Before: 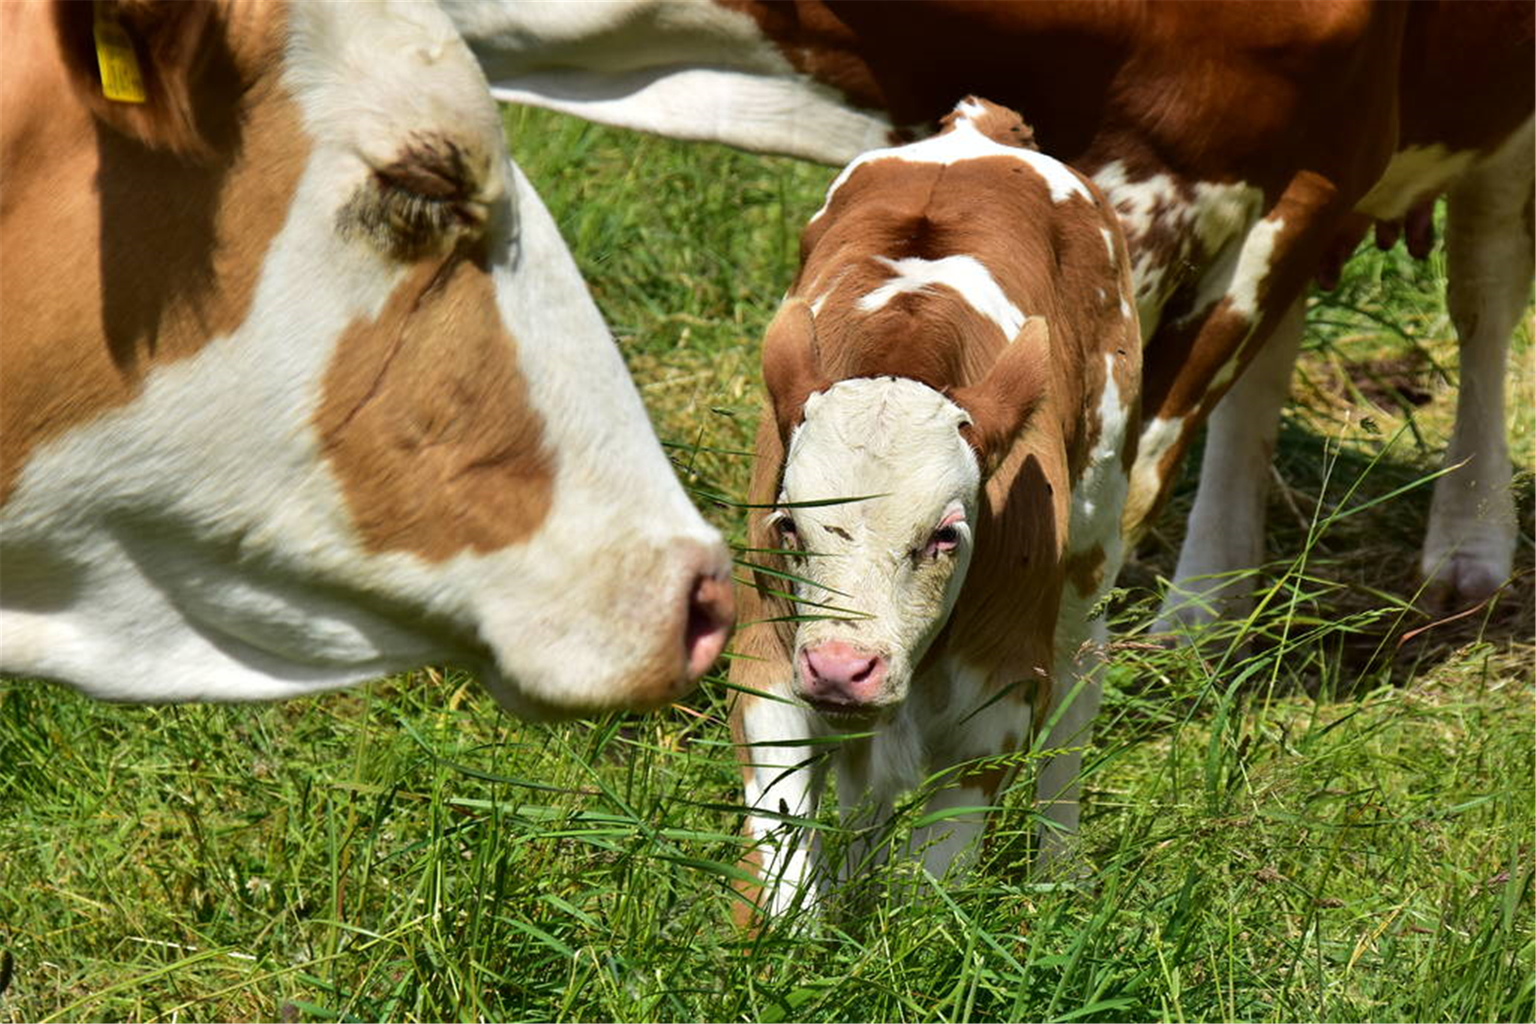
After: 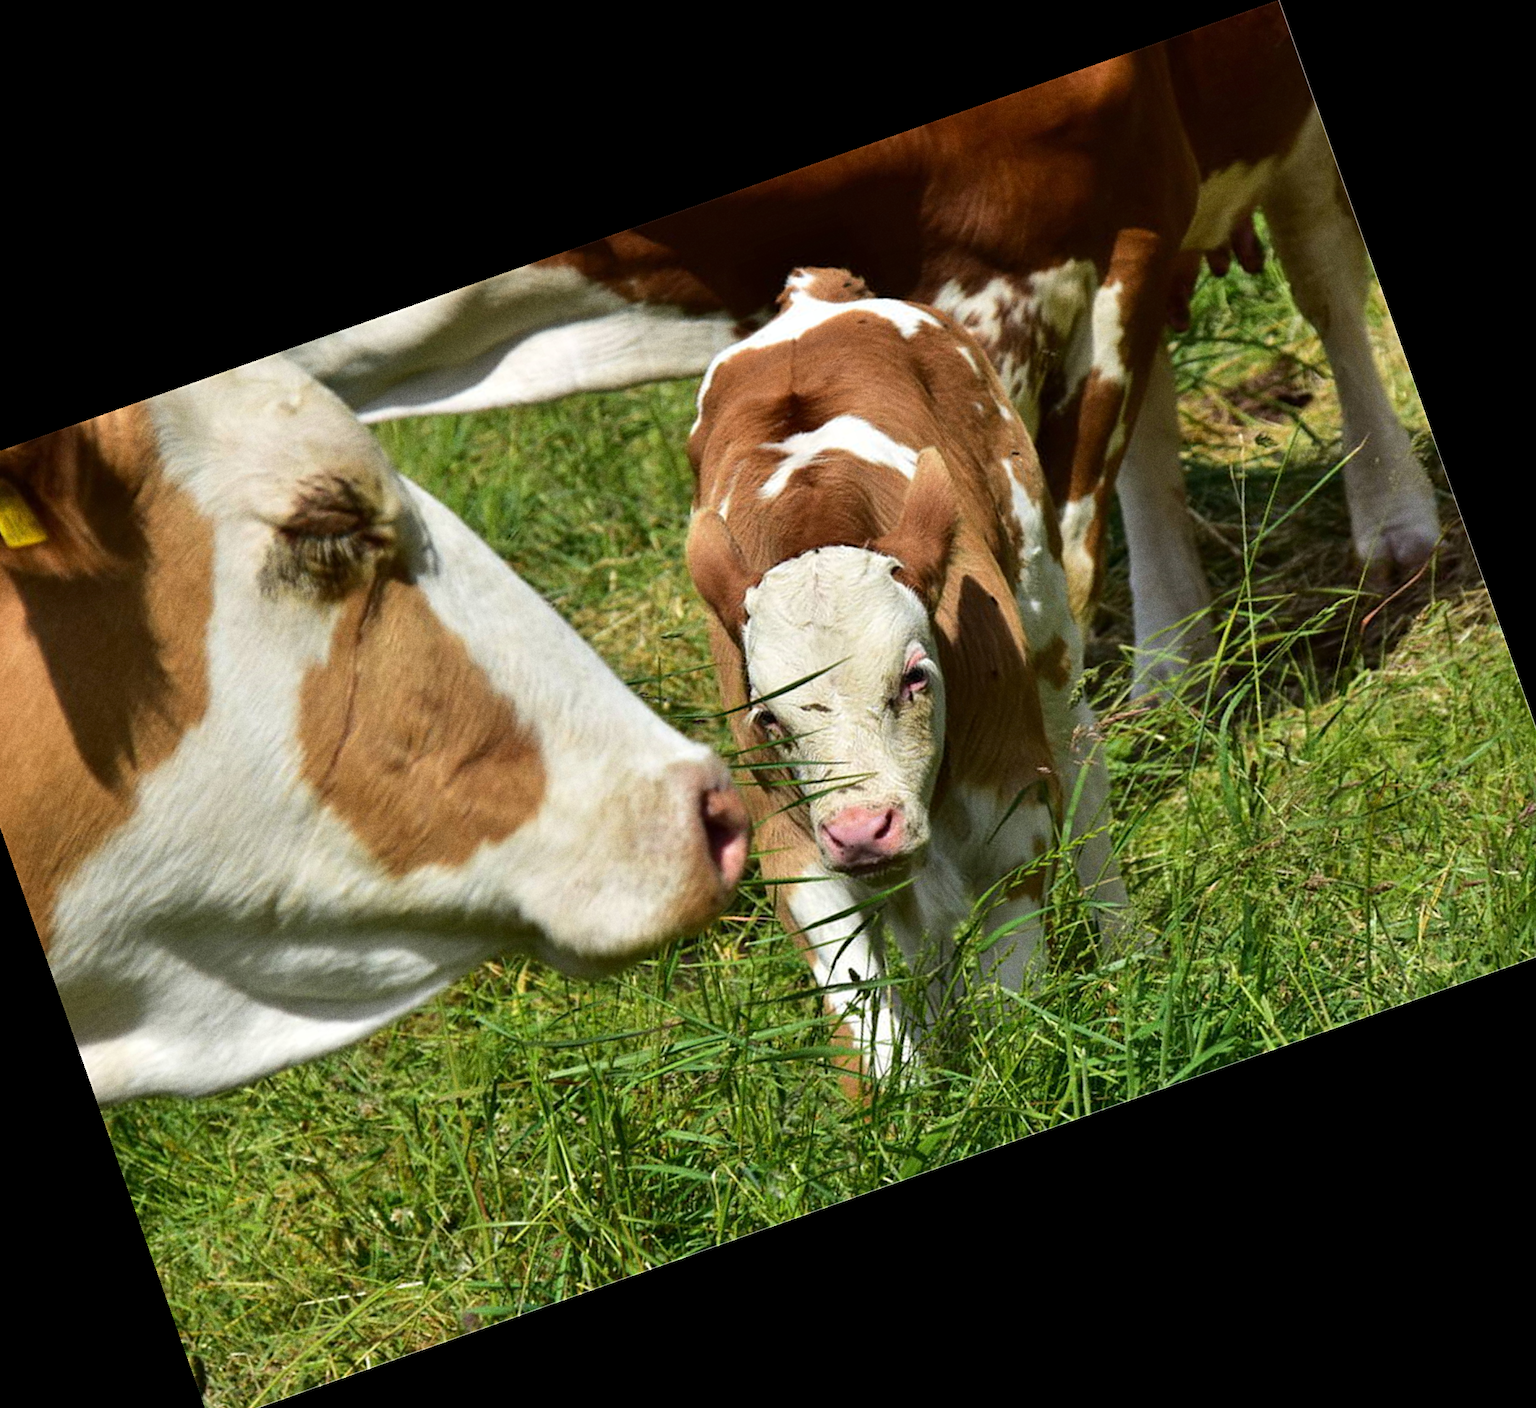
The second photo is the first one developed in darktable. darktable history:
crop and rotate: angle 19.43°, left 6.812%, right 4.125%, bottom 1.087%
grain: on, module defaults
